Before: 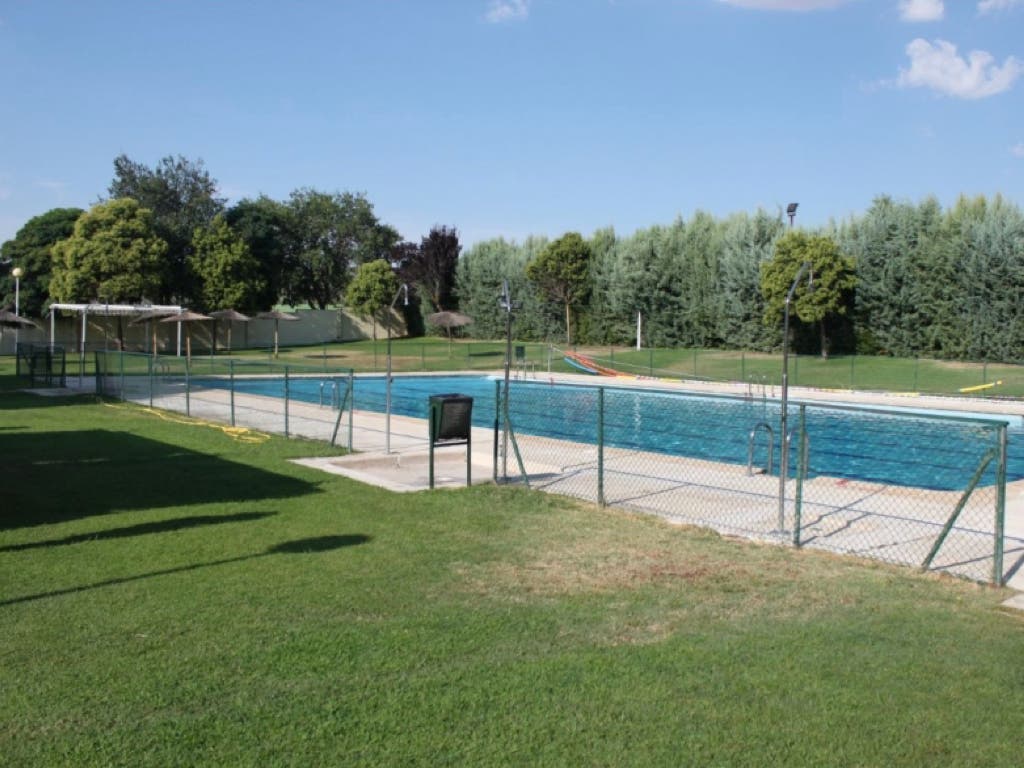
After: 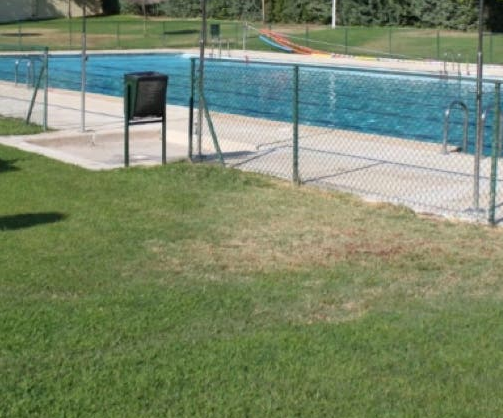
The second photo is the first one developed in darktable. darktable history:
crop: left 29.785%, top 42.025%, right 21.022%, bottom 3.512%
